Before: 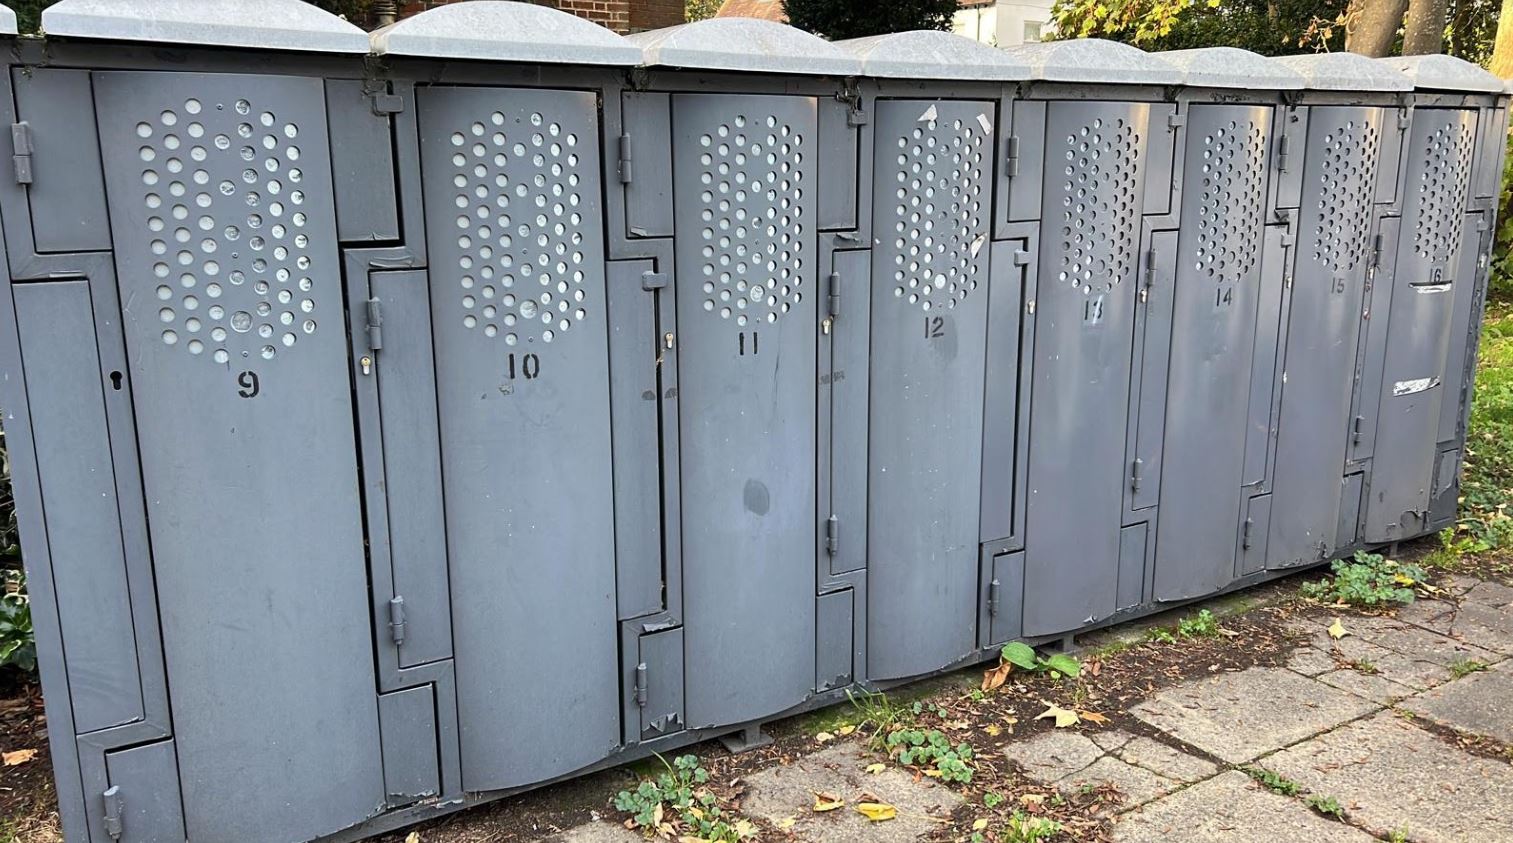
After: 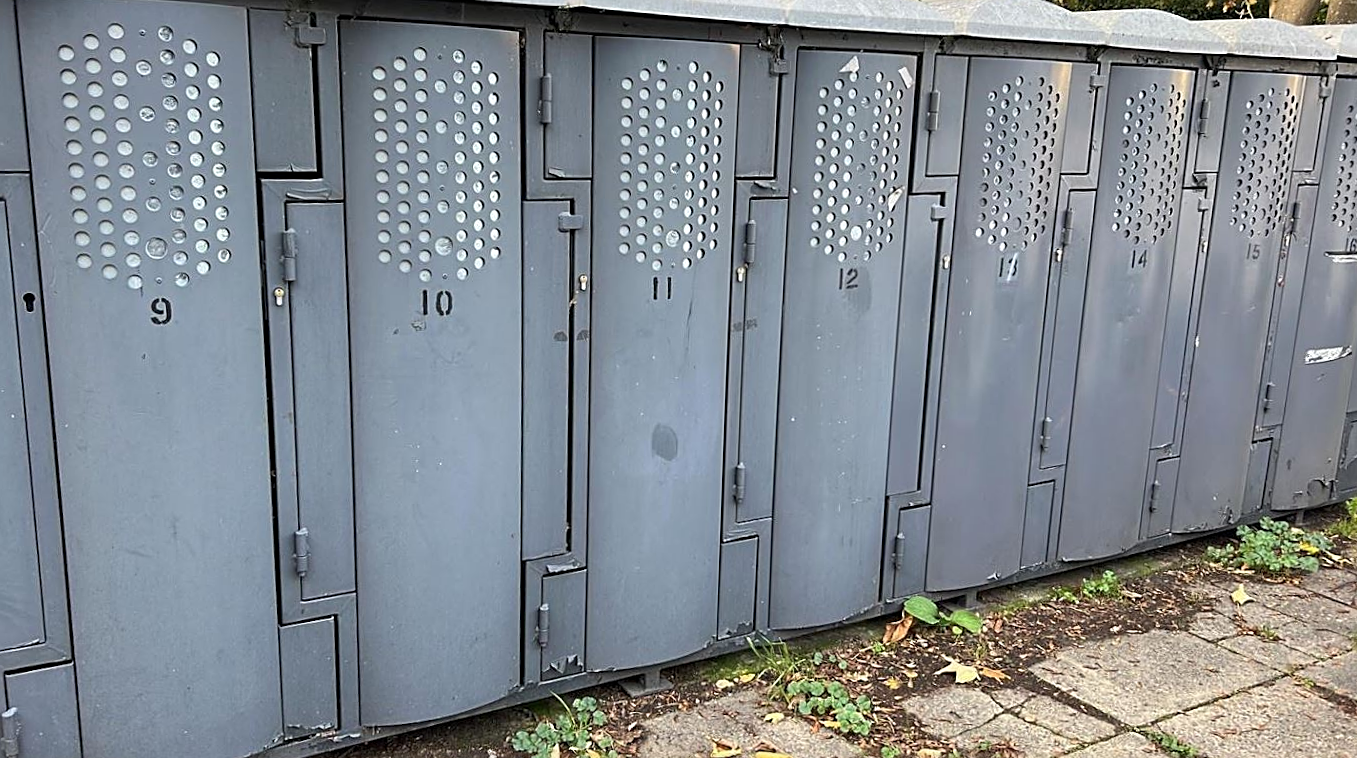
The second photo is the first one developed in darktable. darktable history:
crop and rotate: angle -2.07°, left 3.083%, top 3.747%, right 1.419%, bottom 0.555%
sharpen: on, module defaults
